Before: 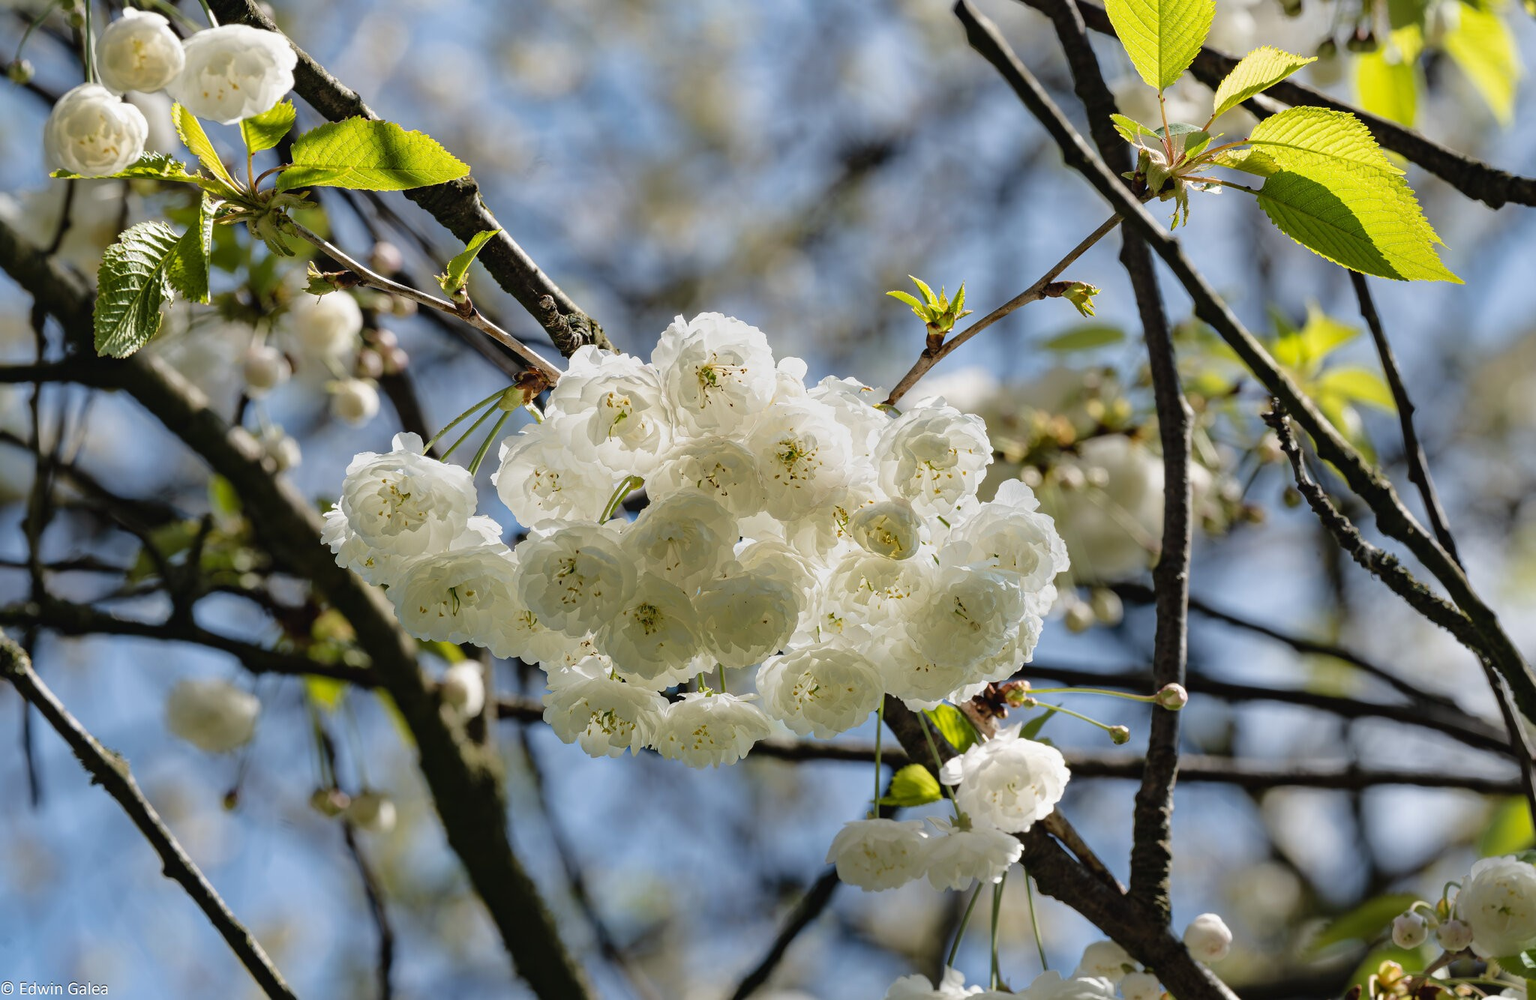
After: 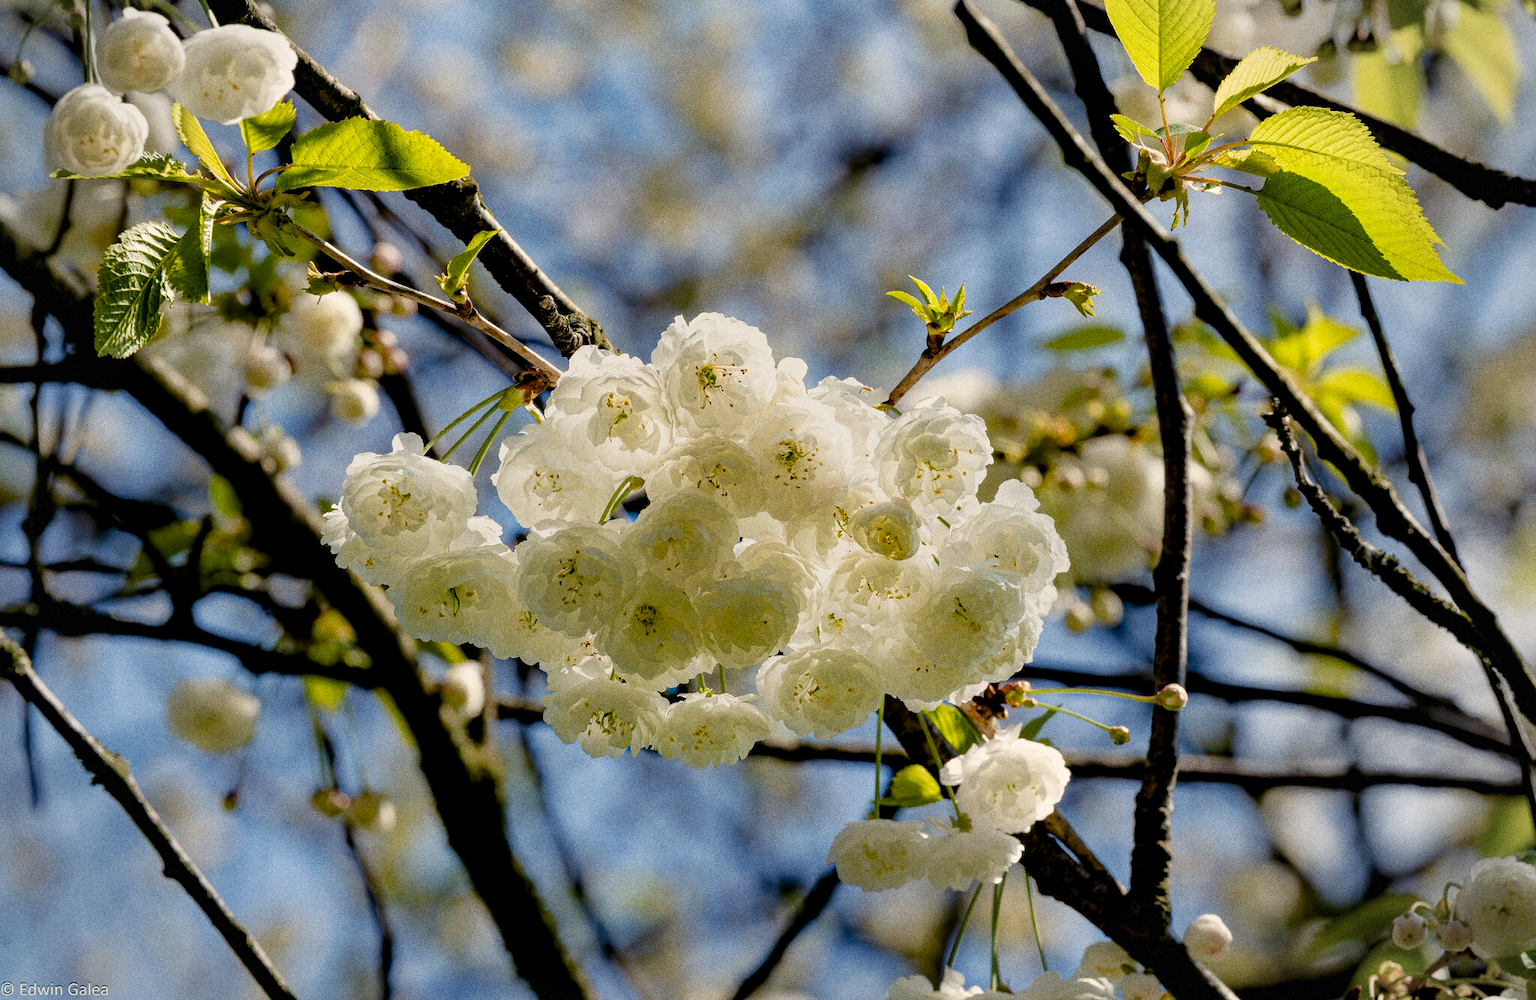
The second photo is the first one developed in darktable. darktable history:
grain: coarseness 0.09 ISO, strength 40%
color balance rgb: shadows lift › chroma 3%, shadows lift › hue 280.8°, power › hue 330°, highlights gain › chroma 3%, highlights gain › hue 75.6°, global offset › luminance -1%, perceptual saturation grading › global saturation 20%, perceptual saturation grading › highlights -25%, perceptual saturation grading › shadows 50%, global vibrance 20%
vignetting: fall-off start 91%, fall-off radius 39.39%, brightness -0.182, saturation -0.3, width/height ratio 1.219, shape 1.3, dithering 8-bit output, unbound false
